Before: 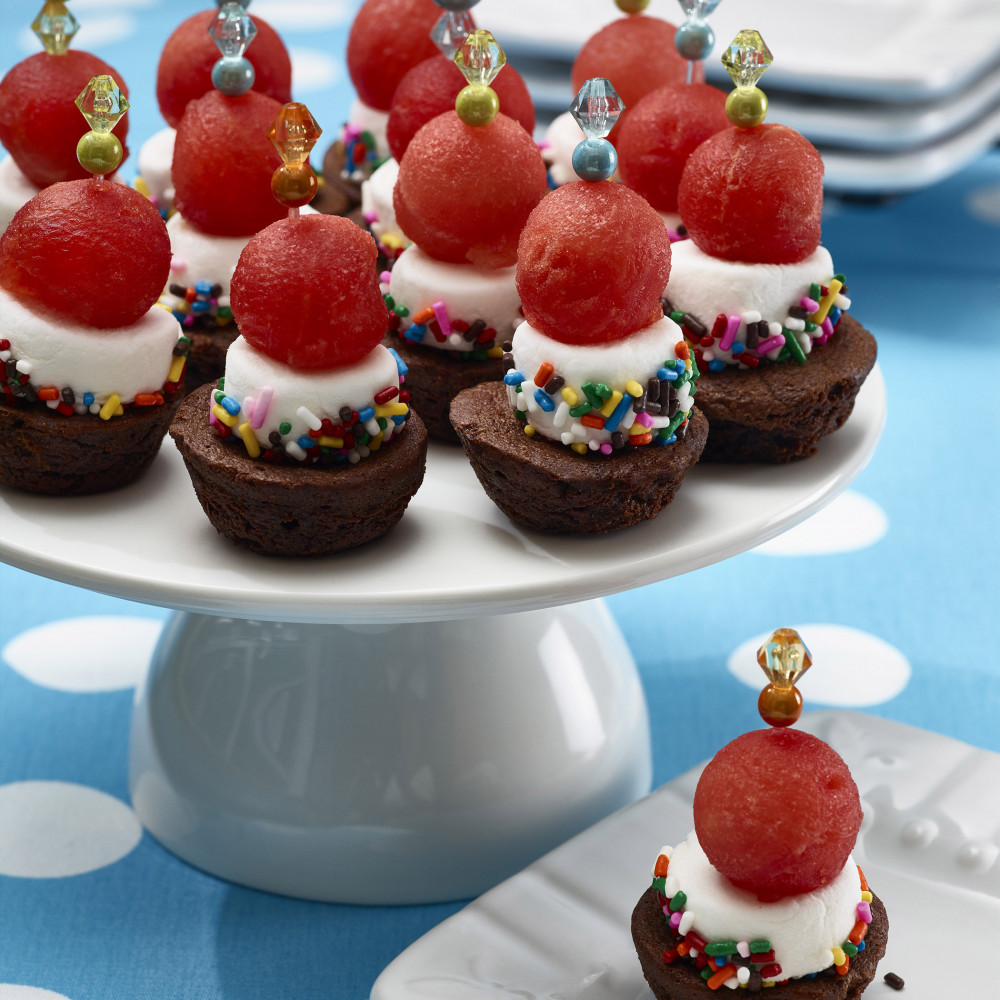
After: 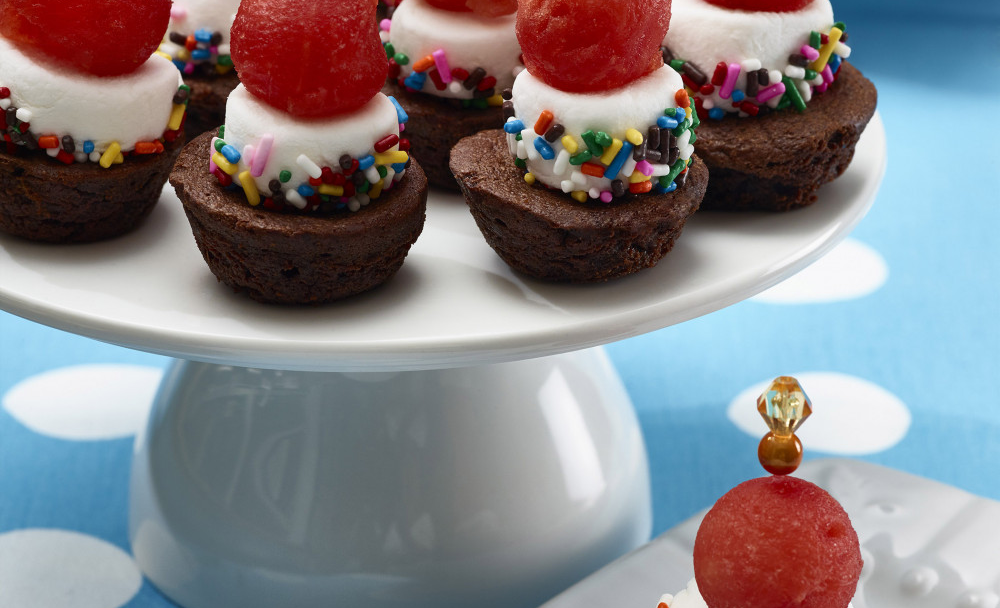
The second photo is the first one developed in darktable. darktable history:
crop and rotate: top 25.237%, bottom 13.945%
